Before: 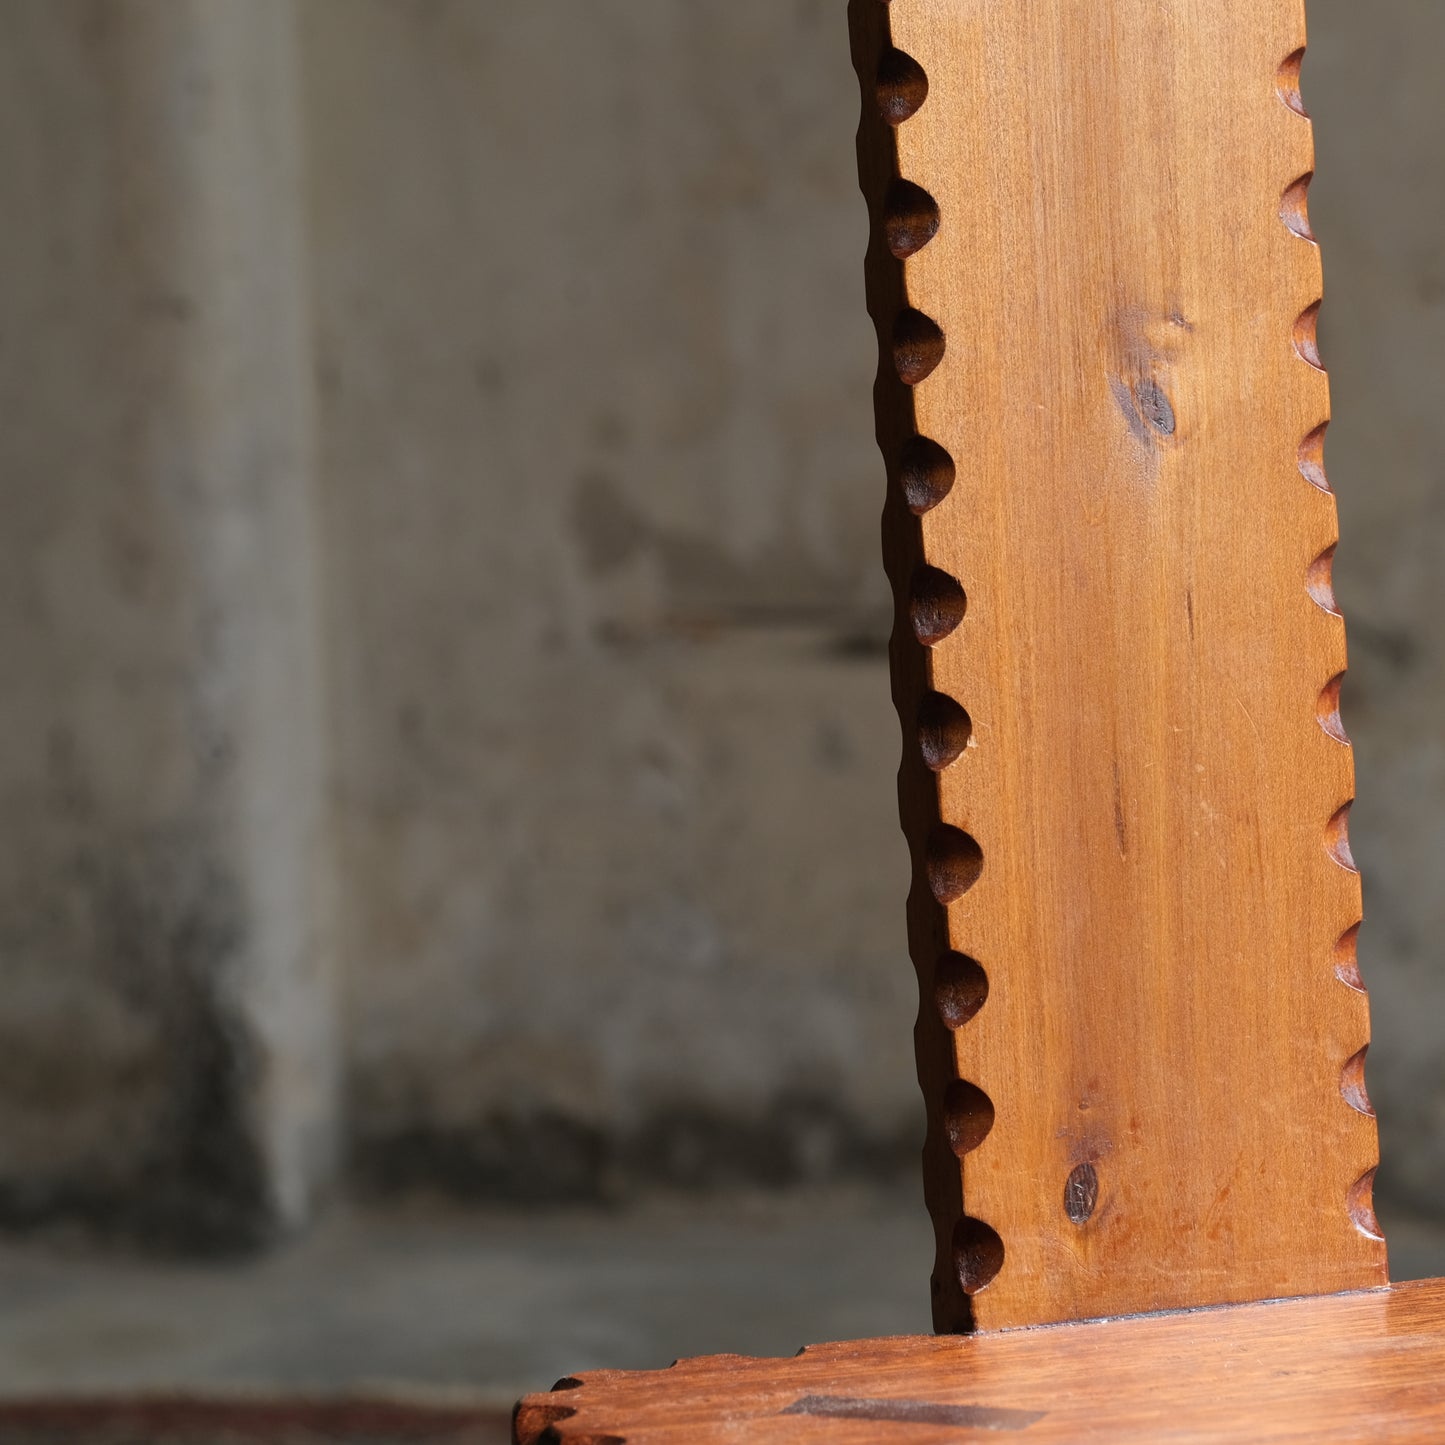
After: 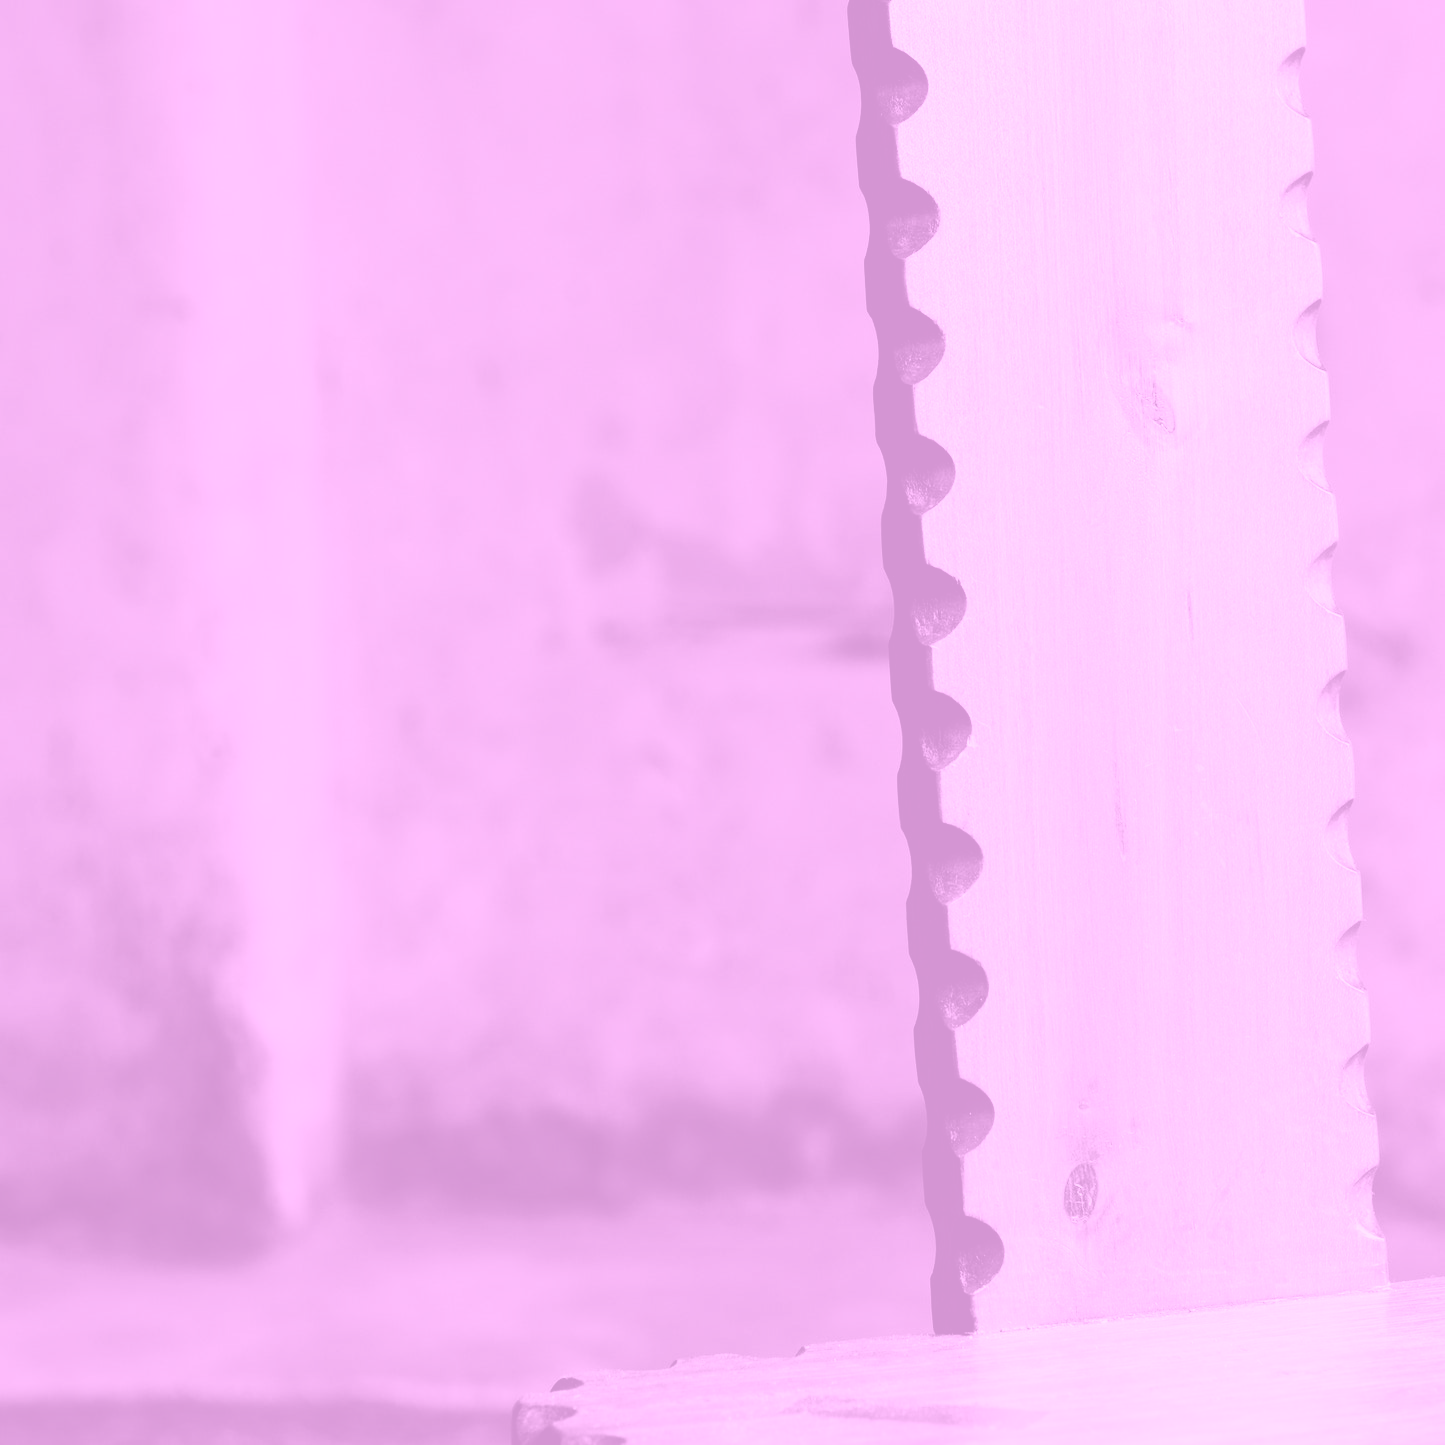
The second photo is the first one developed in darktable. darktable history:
tone equalizer: on, module defaults
colorize: hue 331.2°, saturation 75%, source mix 30.28%, lightness 70.52%, version 1
tone curve: curves: ch0 [(0, 0) (0.003, 0.03) (0.011, 0.032) (0.025, 0.035) (0.044, 0.038) (0.069, 0.041) (0.1, 0.058) (0.136, 0.091) (0.177, 0.133) (0.224, 0.181) (0.277, 0.268) (0.335, 0.363) (0.399, 0.461) (0.468, 0.554) (0.543, 0.633) (0.623, 0.709) (0.709, 0.784) (0.801, 0.869) (0.898, 0.938) (1, 1)], preserve colors none
